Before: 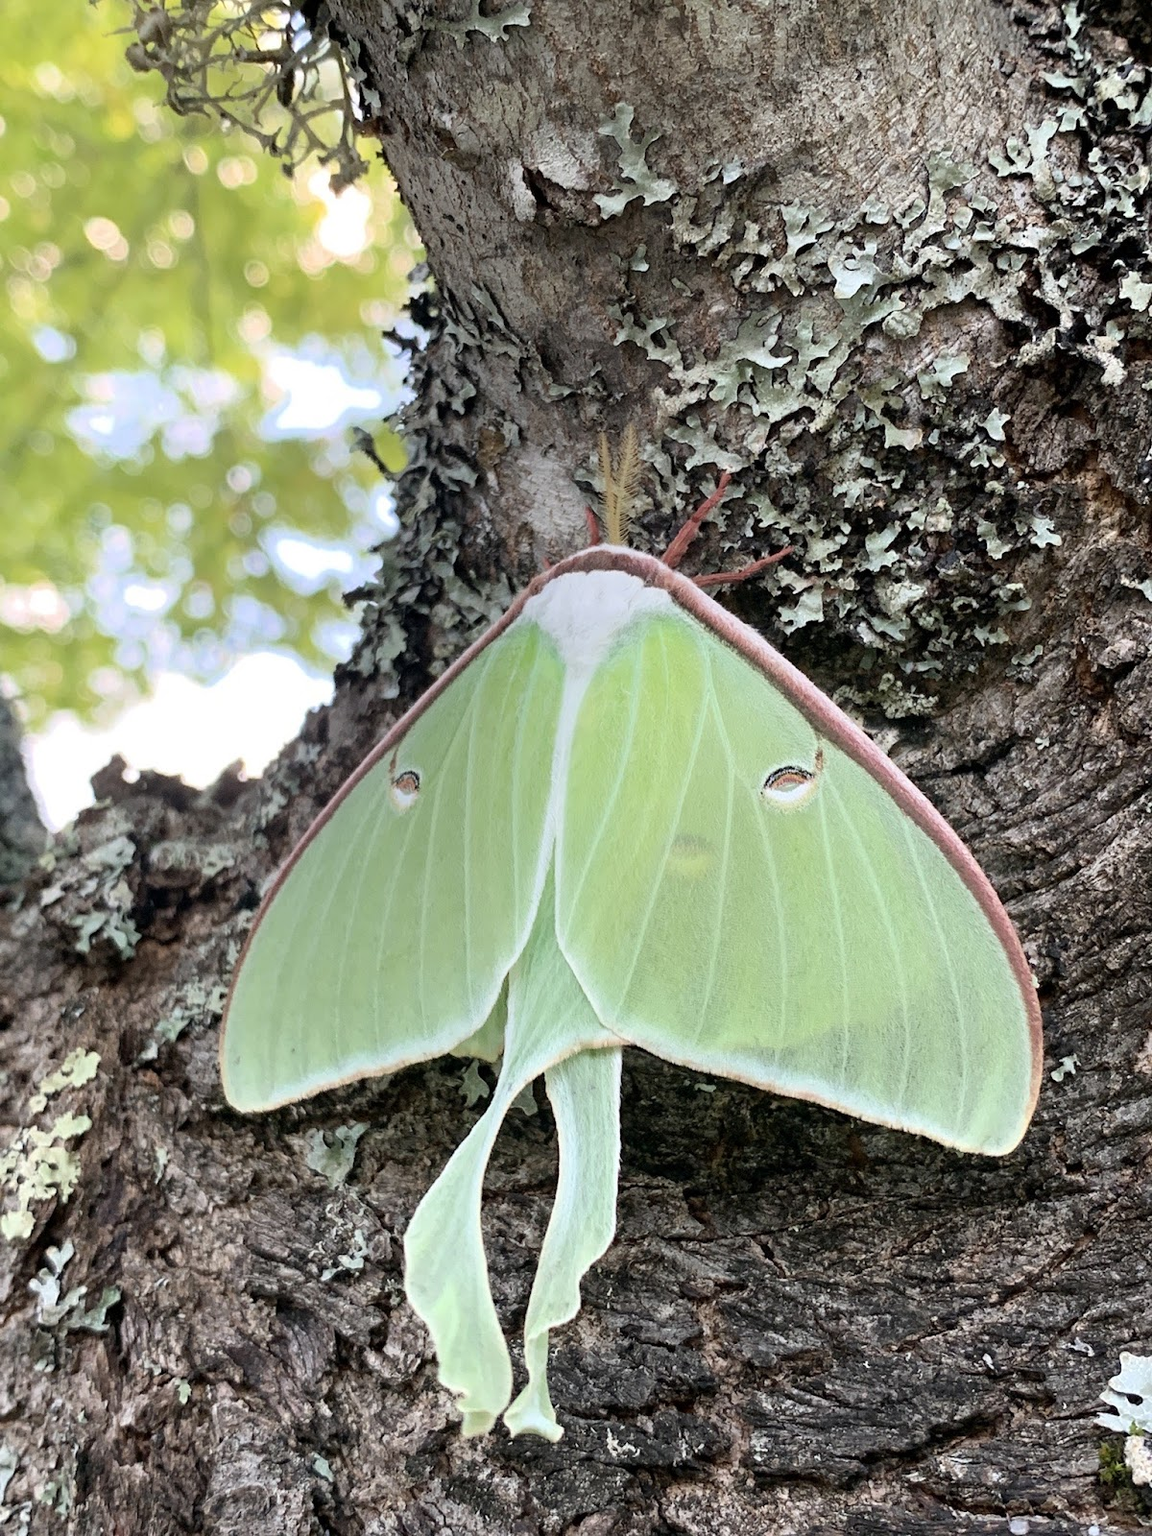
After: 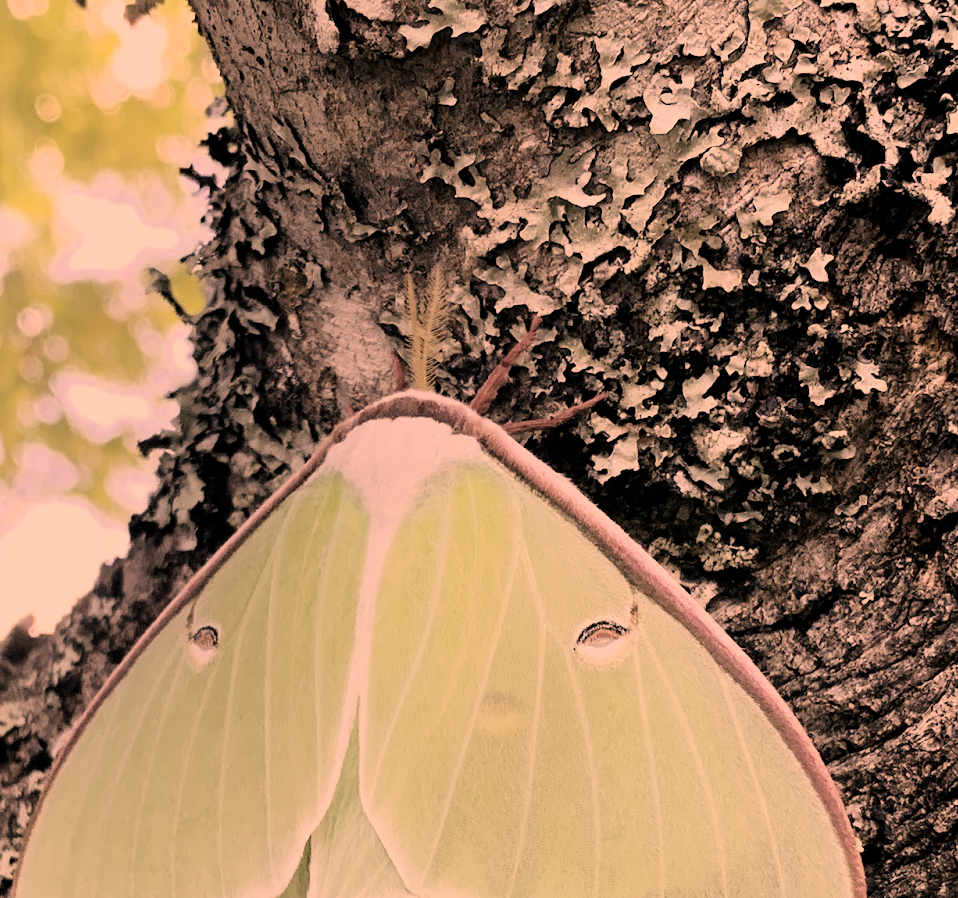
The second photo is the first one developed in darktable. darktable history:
filmic rgb: black relative exposure -7.65 EV, white relative exposure 4.56 EV, hardness 3.61, contrast 1.254
crop: left 18.331%, top 11.087%, right 1.776%, bottom 32.748%
color correction: highlights a* 39.76, highlights b* 39.7, saturation 0.694
